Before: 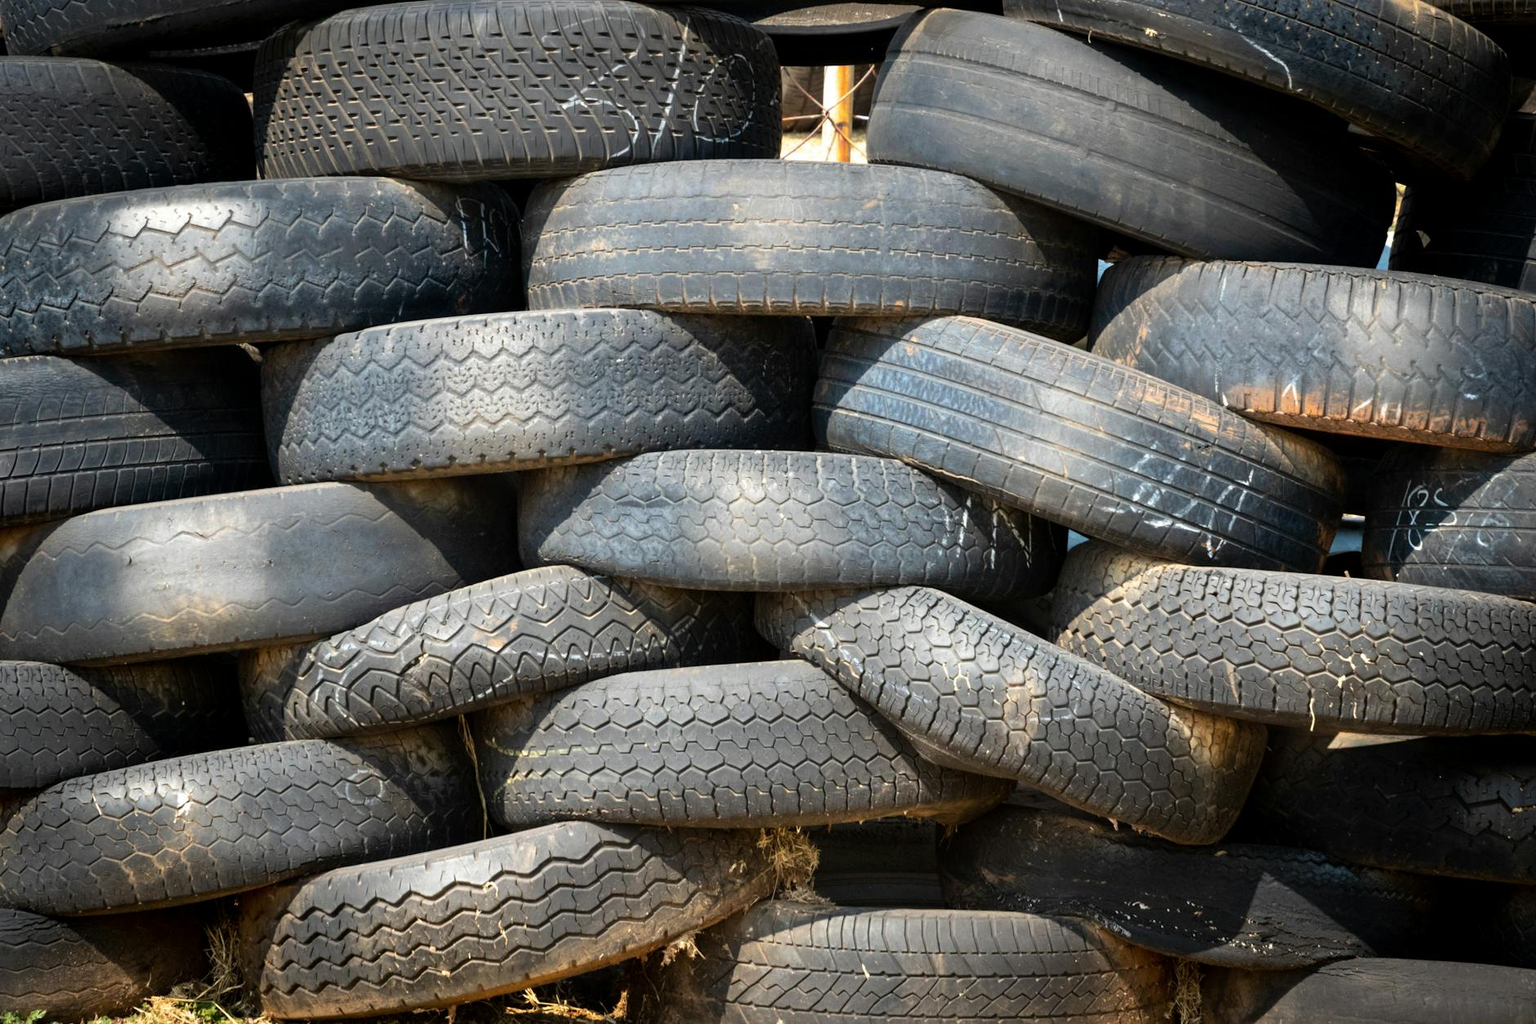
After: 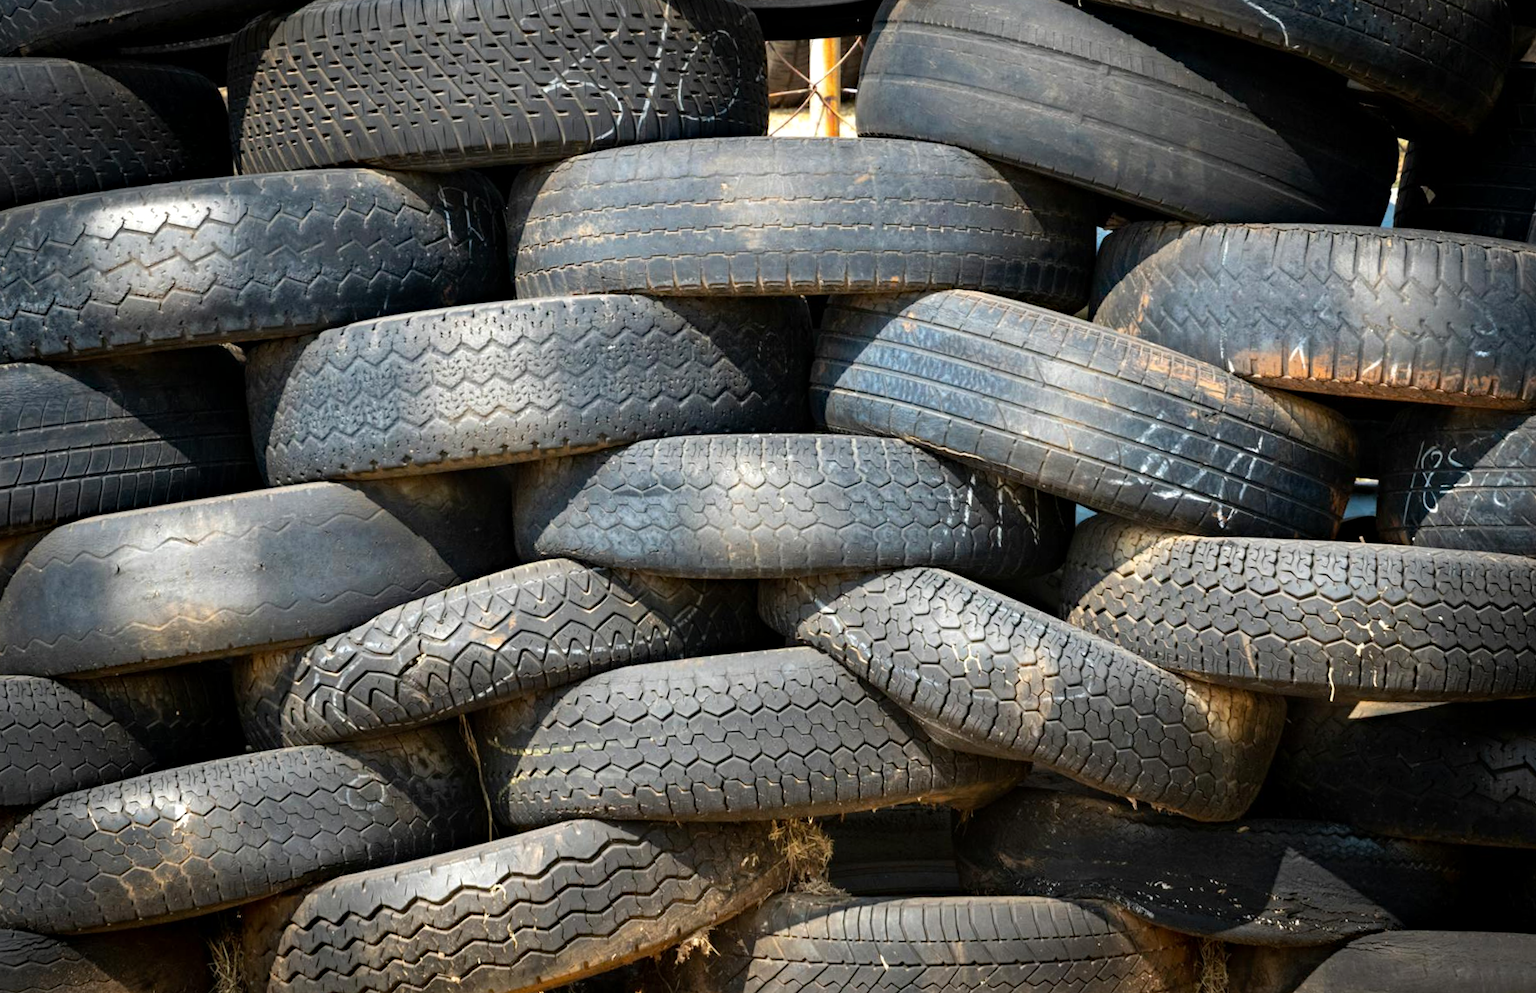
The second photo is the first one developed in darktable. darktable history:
haze removal: compatibility mode true, adaptive false
rotate and perspective: rotation -2°, crop left 0.022, crop right 0.978, crop top 0.049, crop bottom 0.951
